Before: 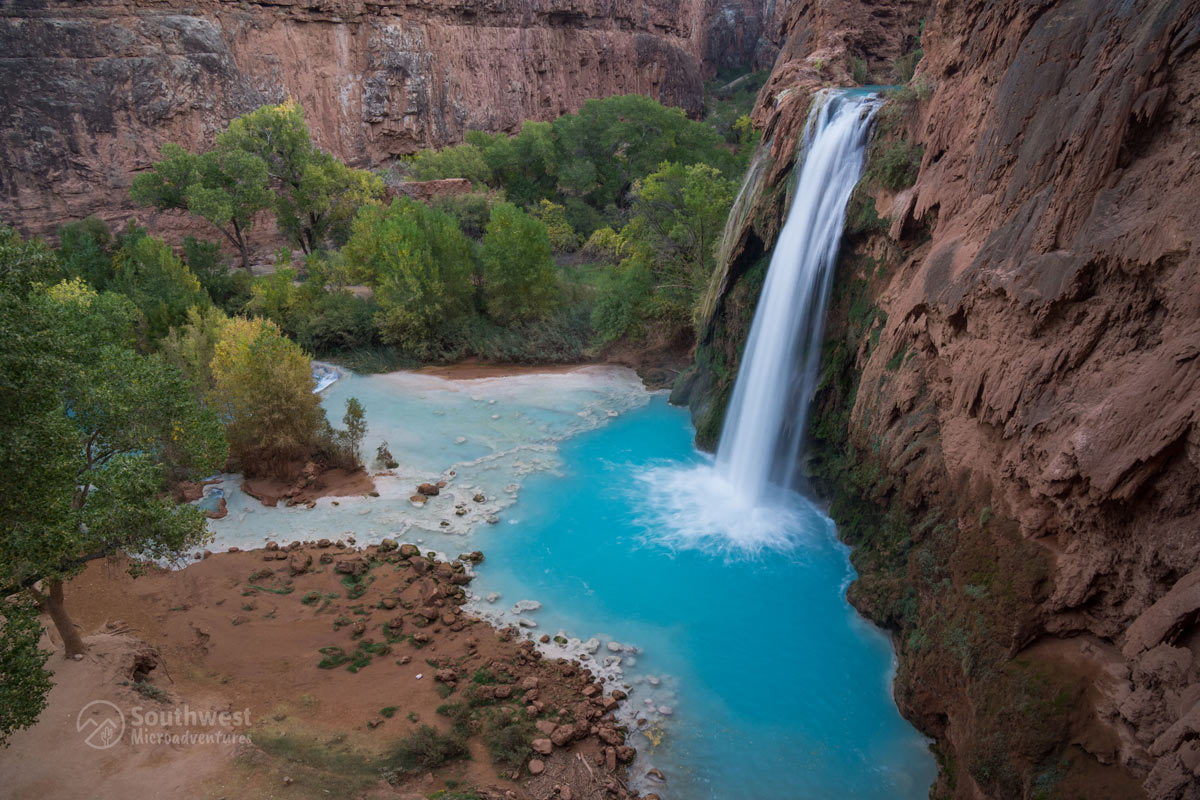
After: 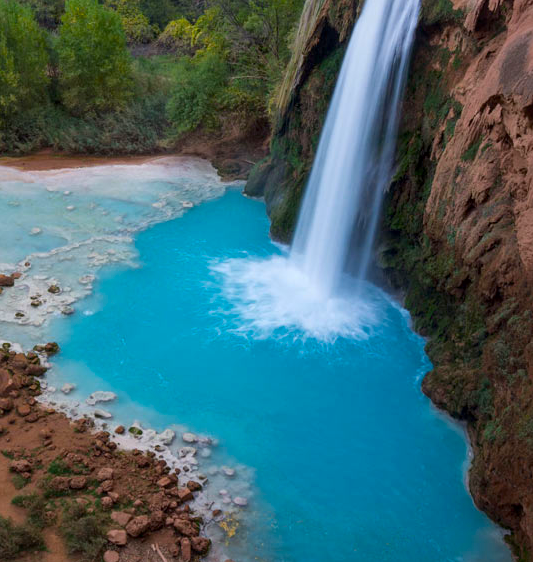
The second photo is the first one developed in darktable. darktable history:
crop: left 35.432%, top 26.233%, right 20.145%, bottom 3.432%
local contrast: mode bilateral grid, contrast 20, coarseness 50, detail 130%, midtone range 0.2
color balance rgb: perceptual saturation grading › global saturation 25%, global vibrance 20%
